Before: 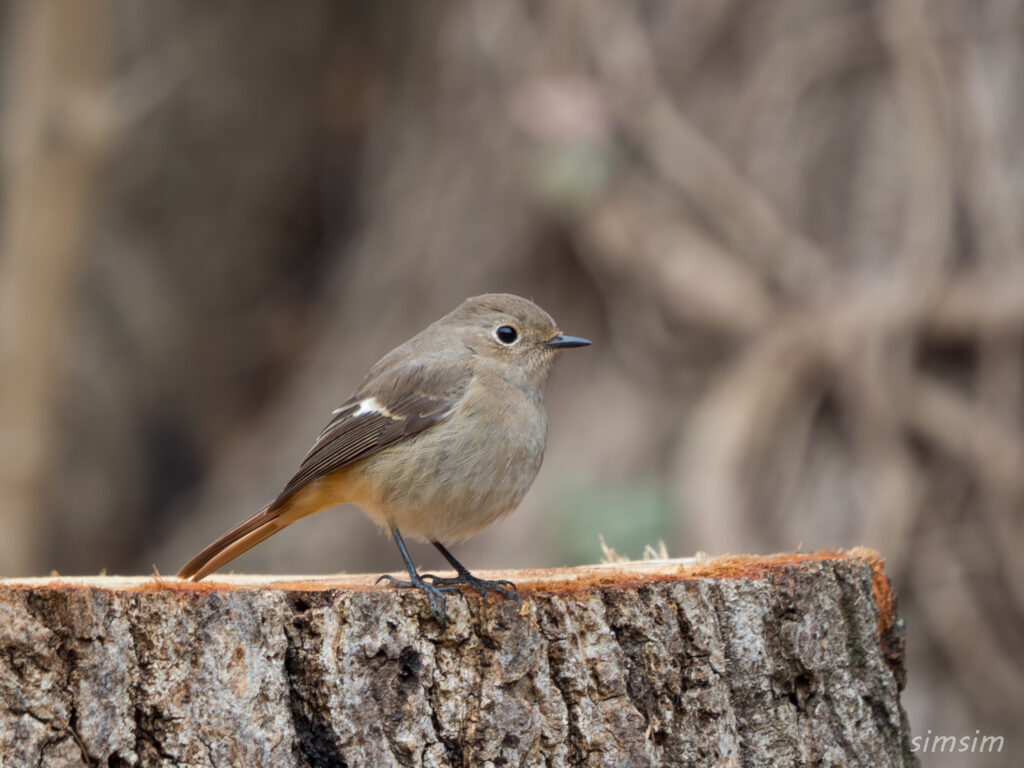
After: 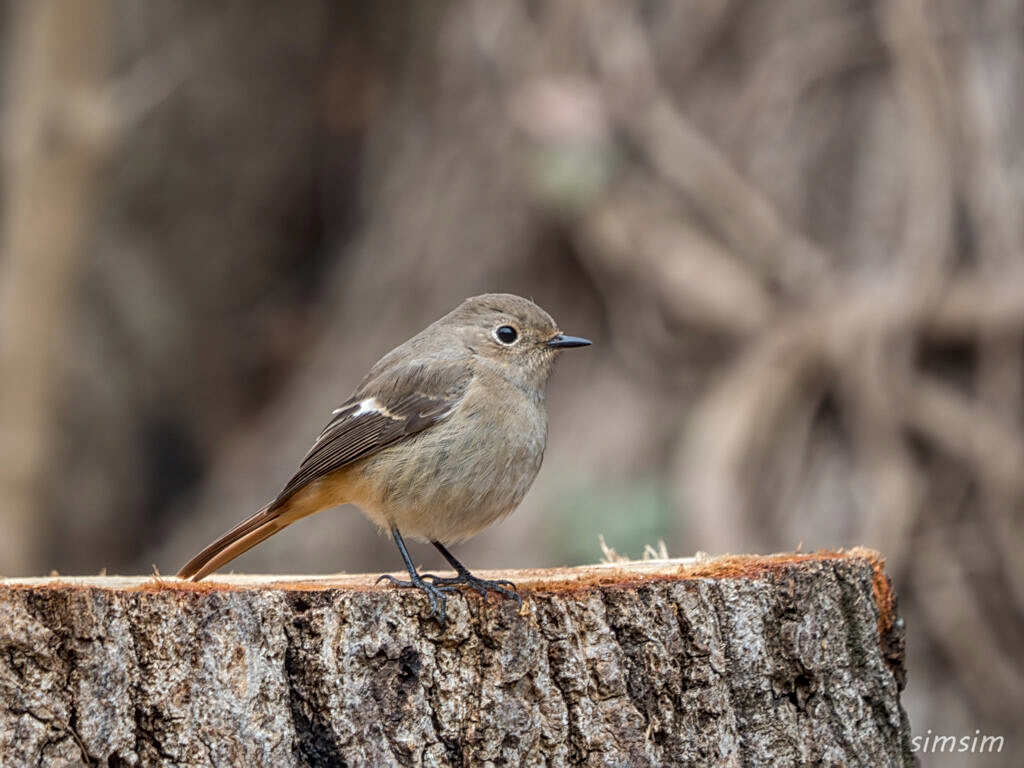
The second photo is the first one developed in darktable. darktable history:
exposure: compensate highlight preservation false
contrast brightness saturation: saturation -0.04
sharpen: on, module defaults
local contrast: highlights 0%, shadows 0%, detail 133%
